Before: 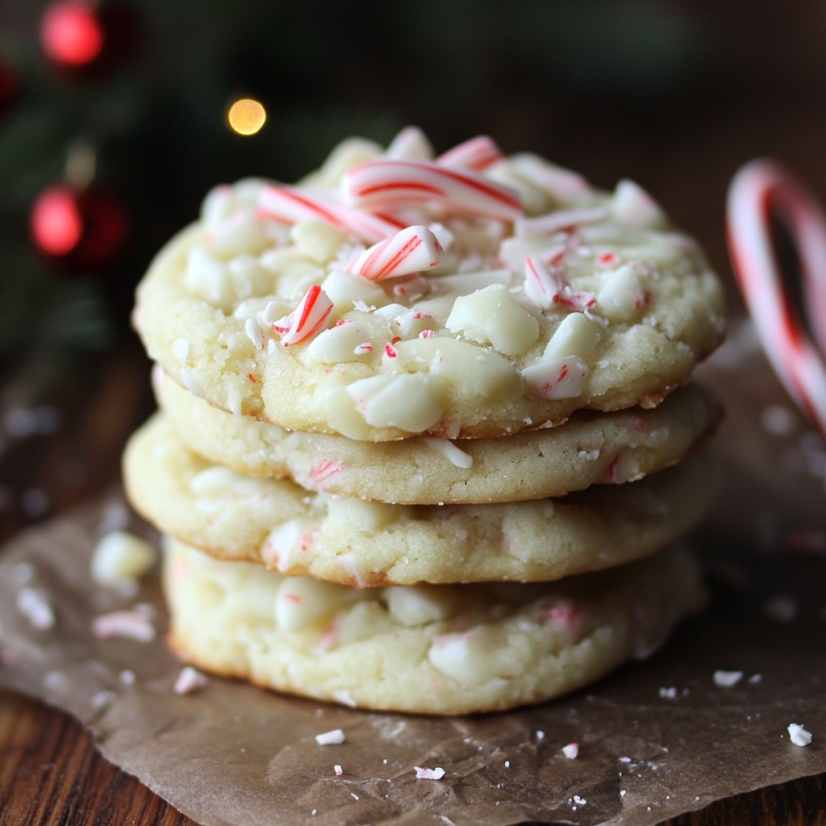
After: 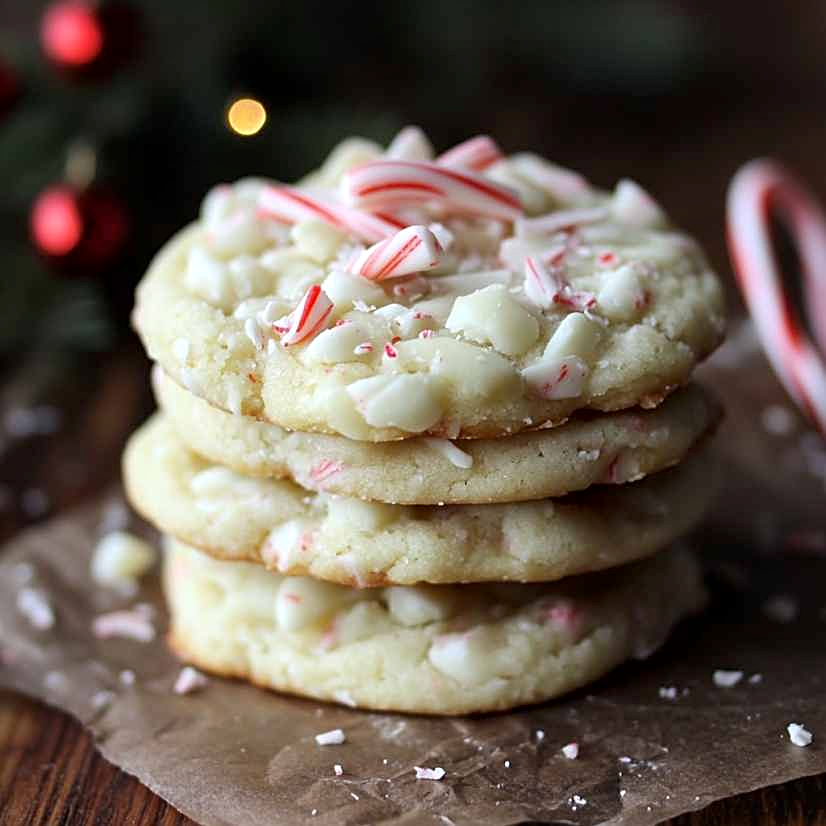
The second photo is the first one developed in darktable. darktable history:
local contrast: mode bilateral grid, contrast 20, coarseness 50, detail 120%, midtone range 0.2
exposure: black level correction 0.001, exposure 0.014 EV, compensate highlight preservation false
sharpen: amount 0.478
